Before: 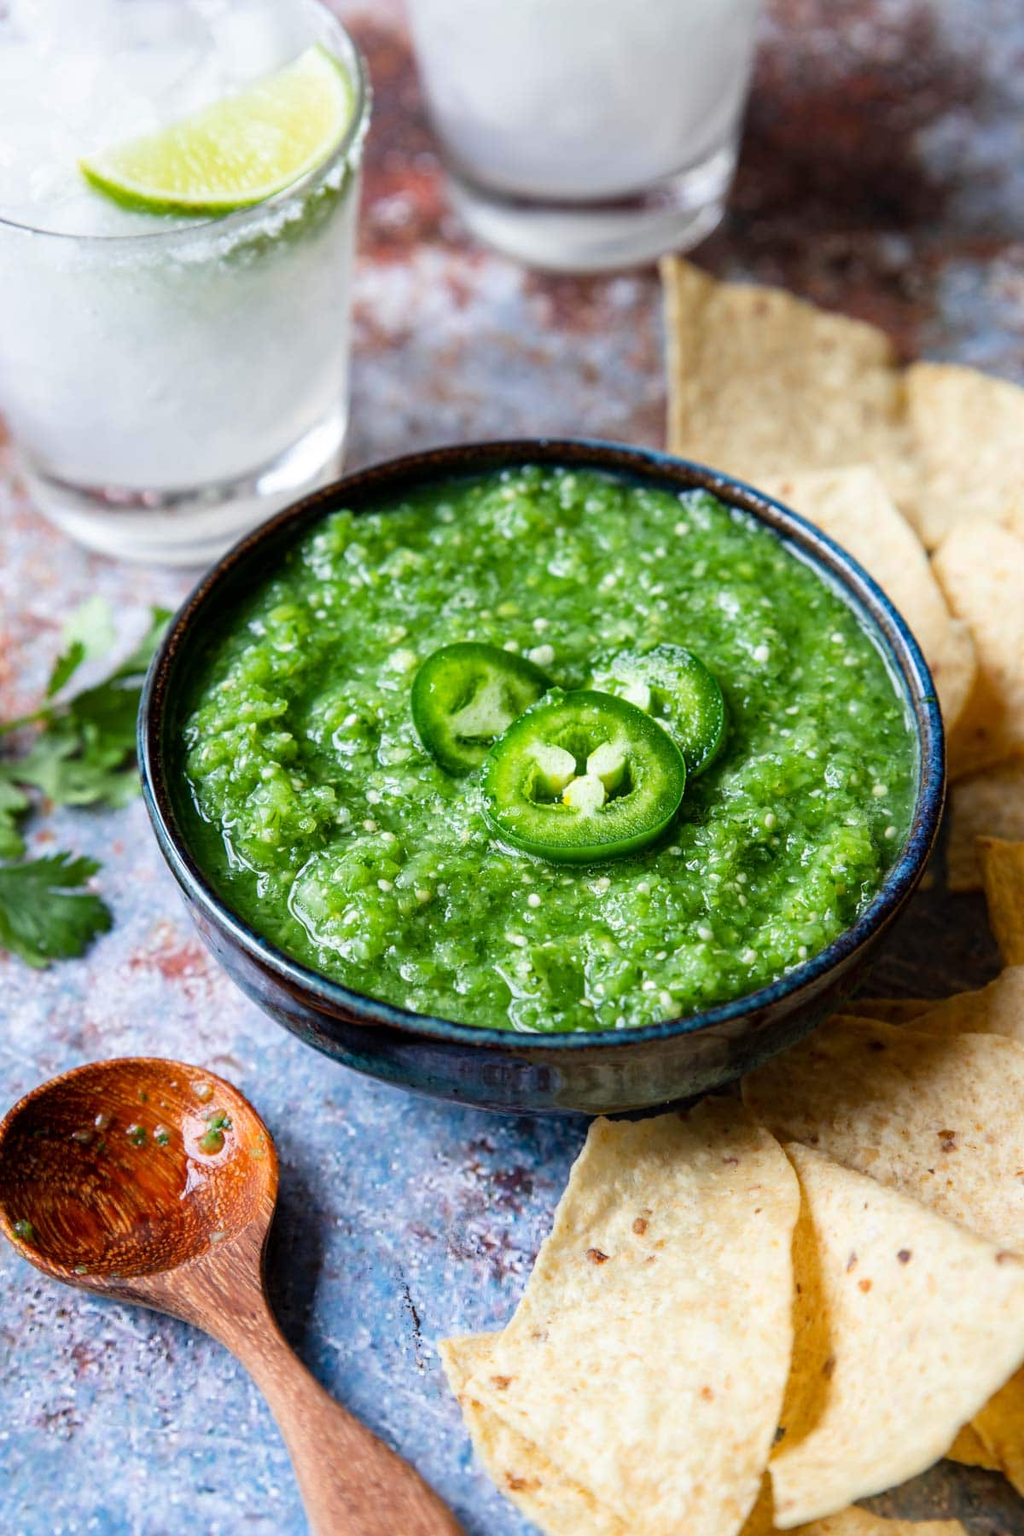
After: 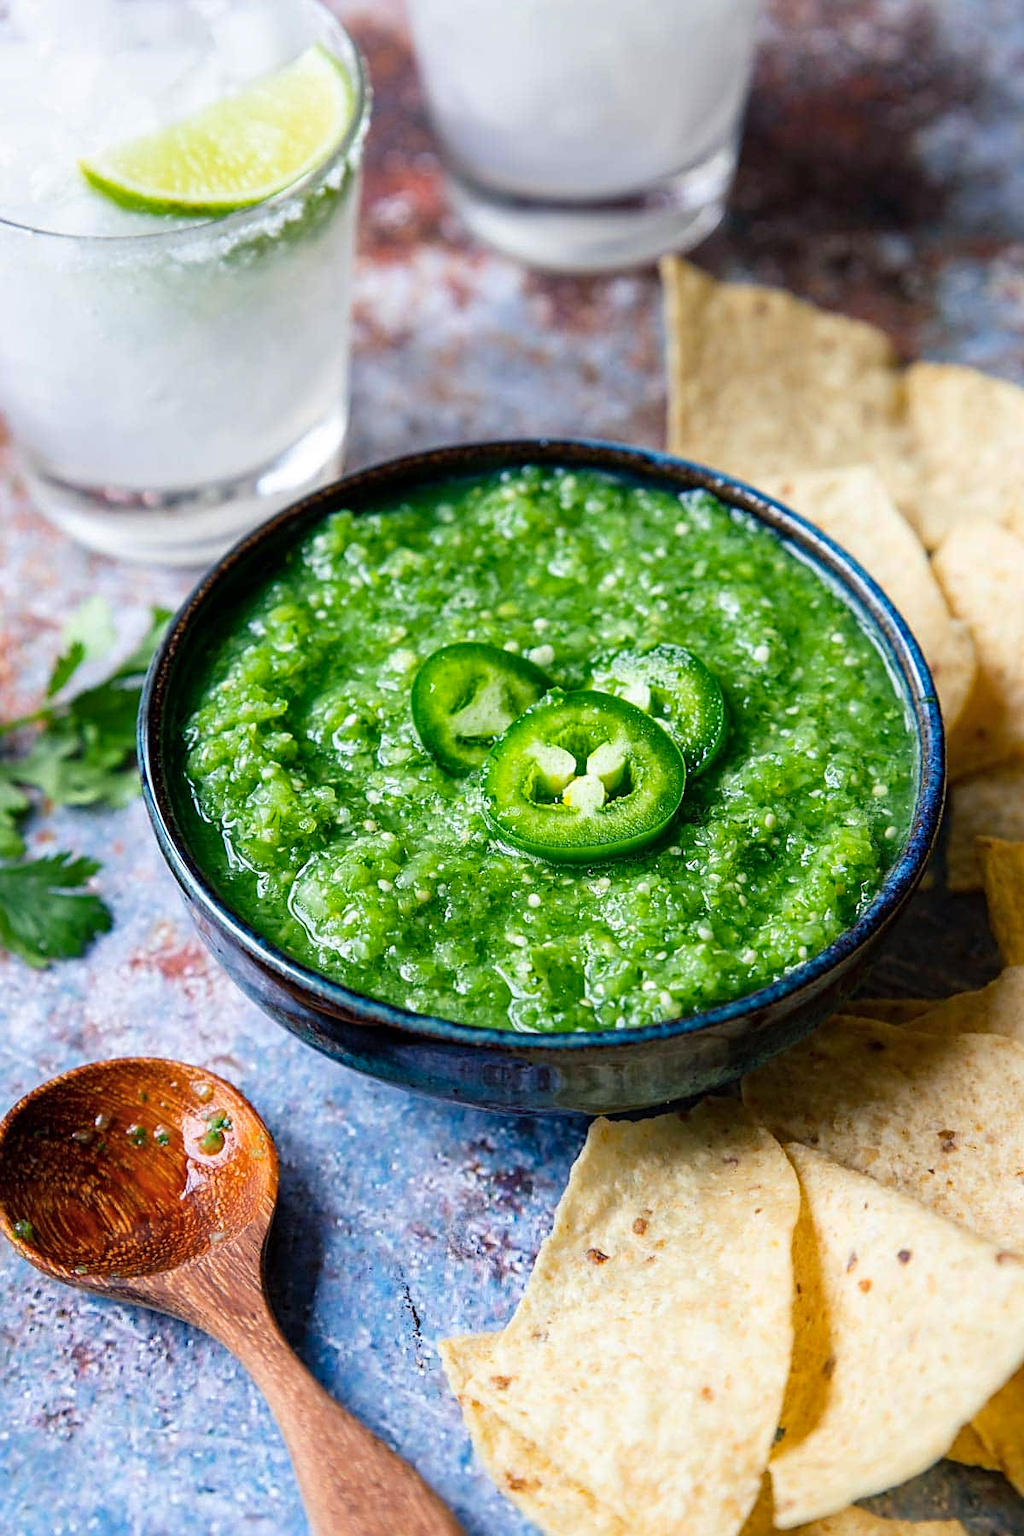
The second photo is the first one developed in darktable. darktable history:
sharpen: on, module defaults
color balance rgb: shadows lift › chroma 7.078%, shadows lift › hue 245.72°, perceptual saturation grading › global saturation 0.223%, global vibrance 20%
